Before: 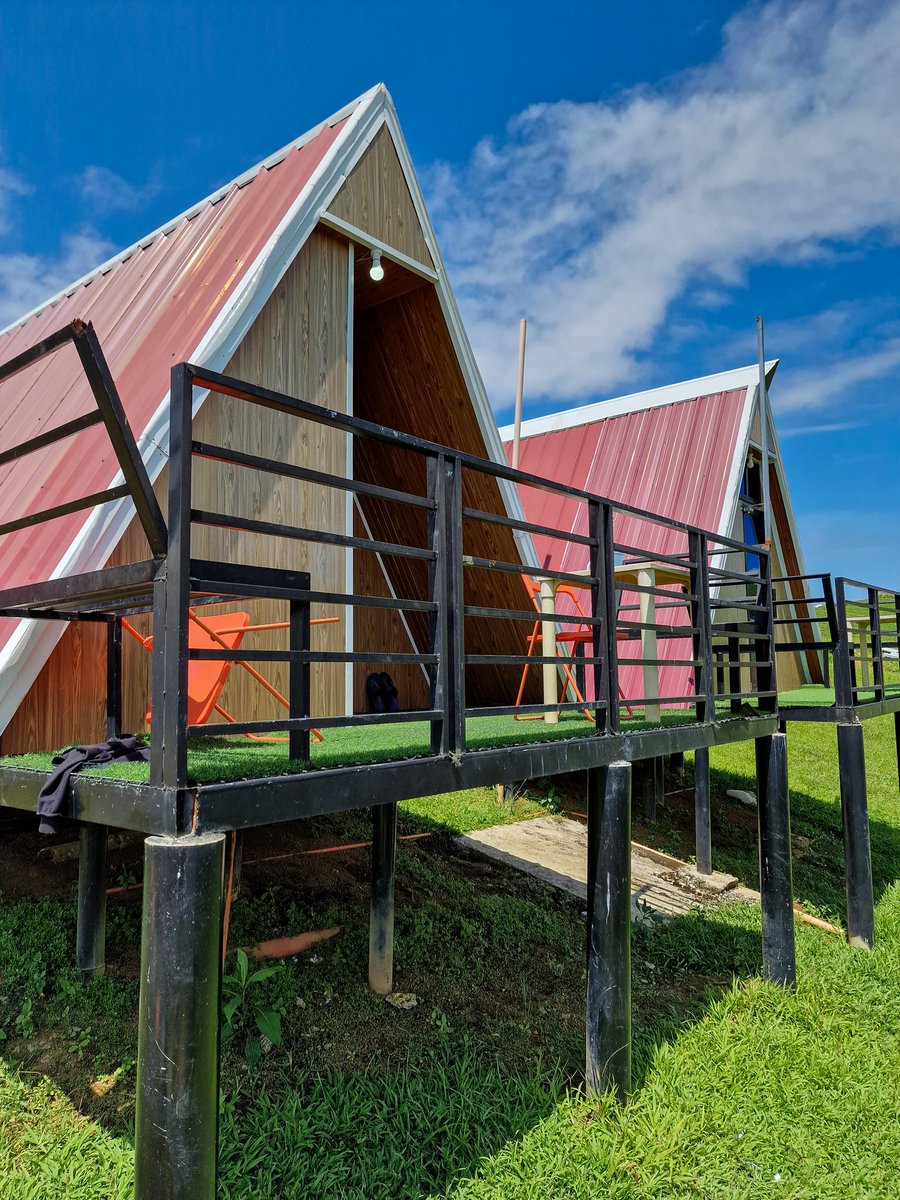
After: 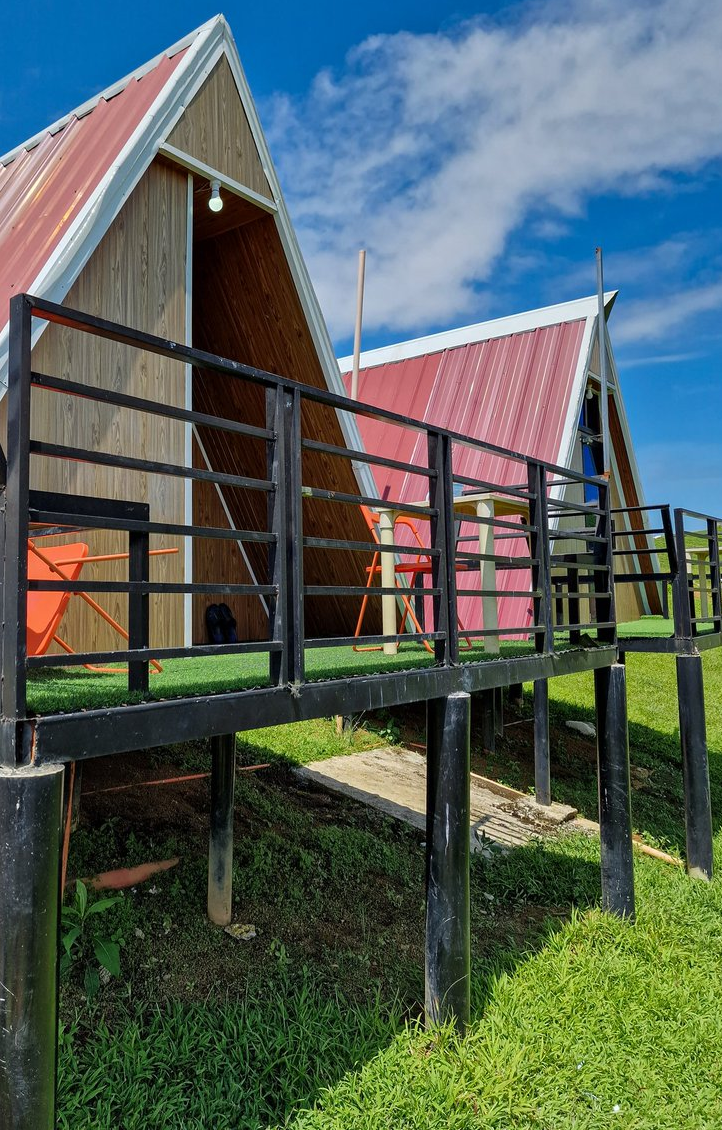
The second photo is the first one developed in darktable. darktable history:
crop and rotate: left 17.945%, top 5.801%, right 1.779%
